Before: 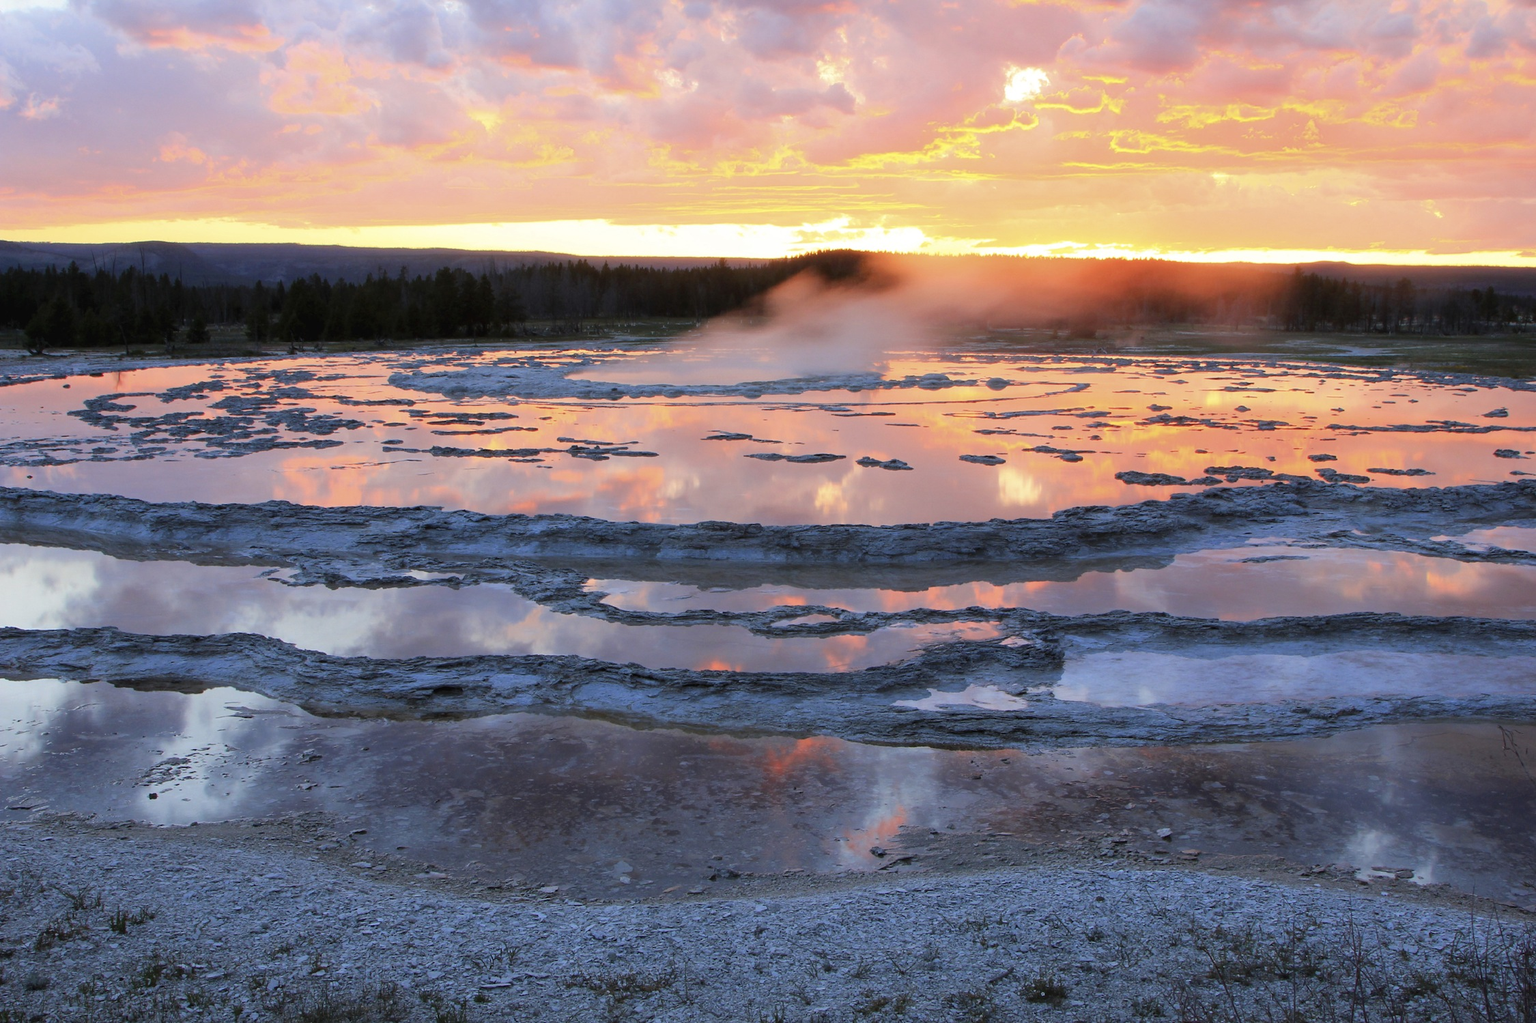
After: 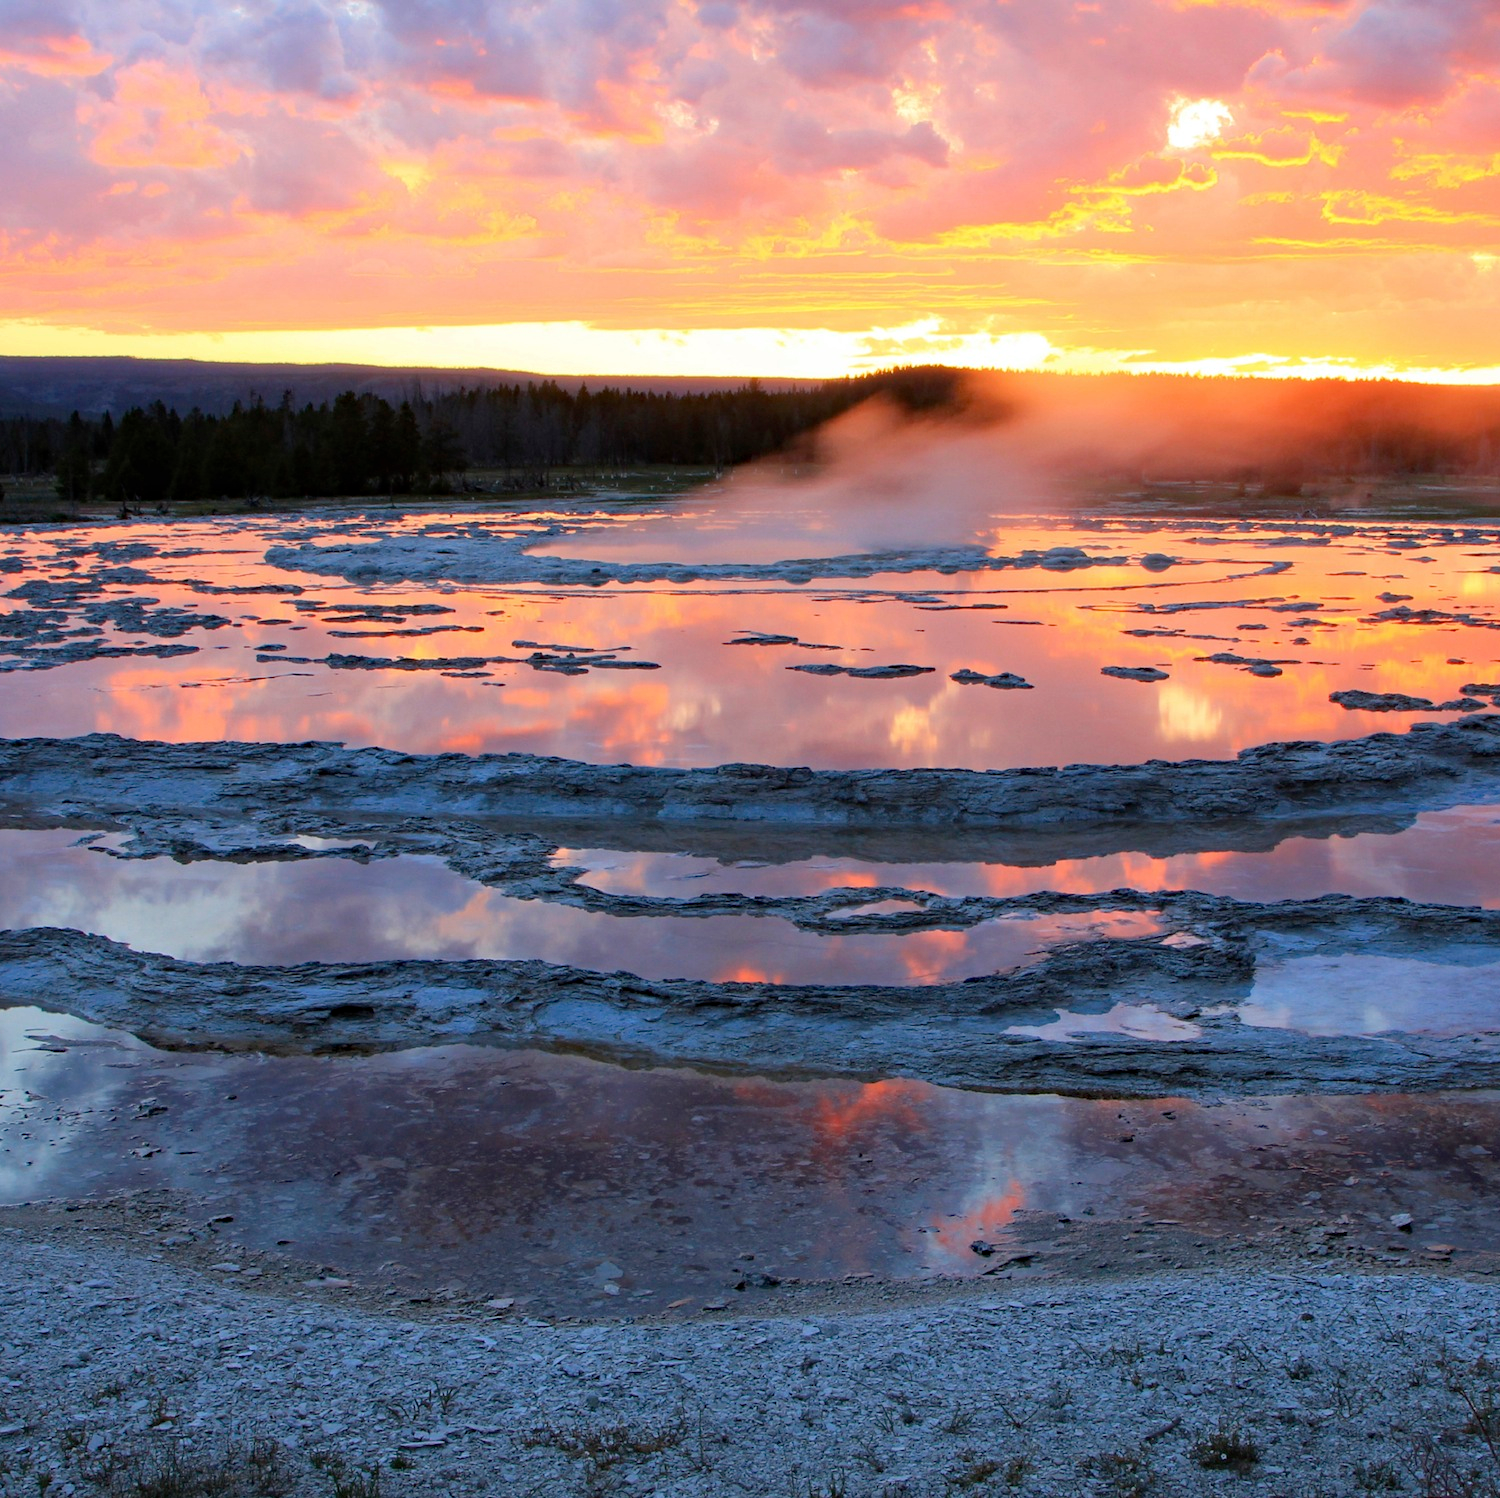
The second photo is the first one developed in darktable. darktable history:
crop and rotate: left 13.537%, right 19.796%
haze removal: strength 0.29, distance 0.25, compatibility mode true, adaptive false
